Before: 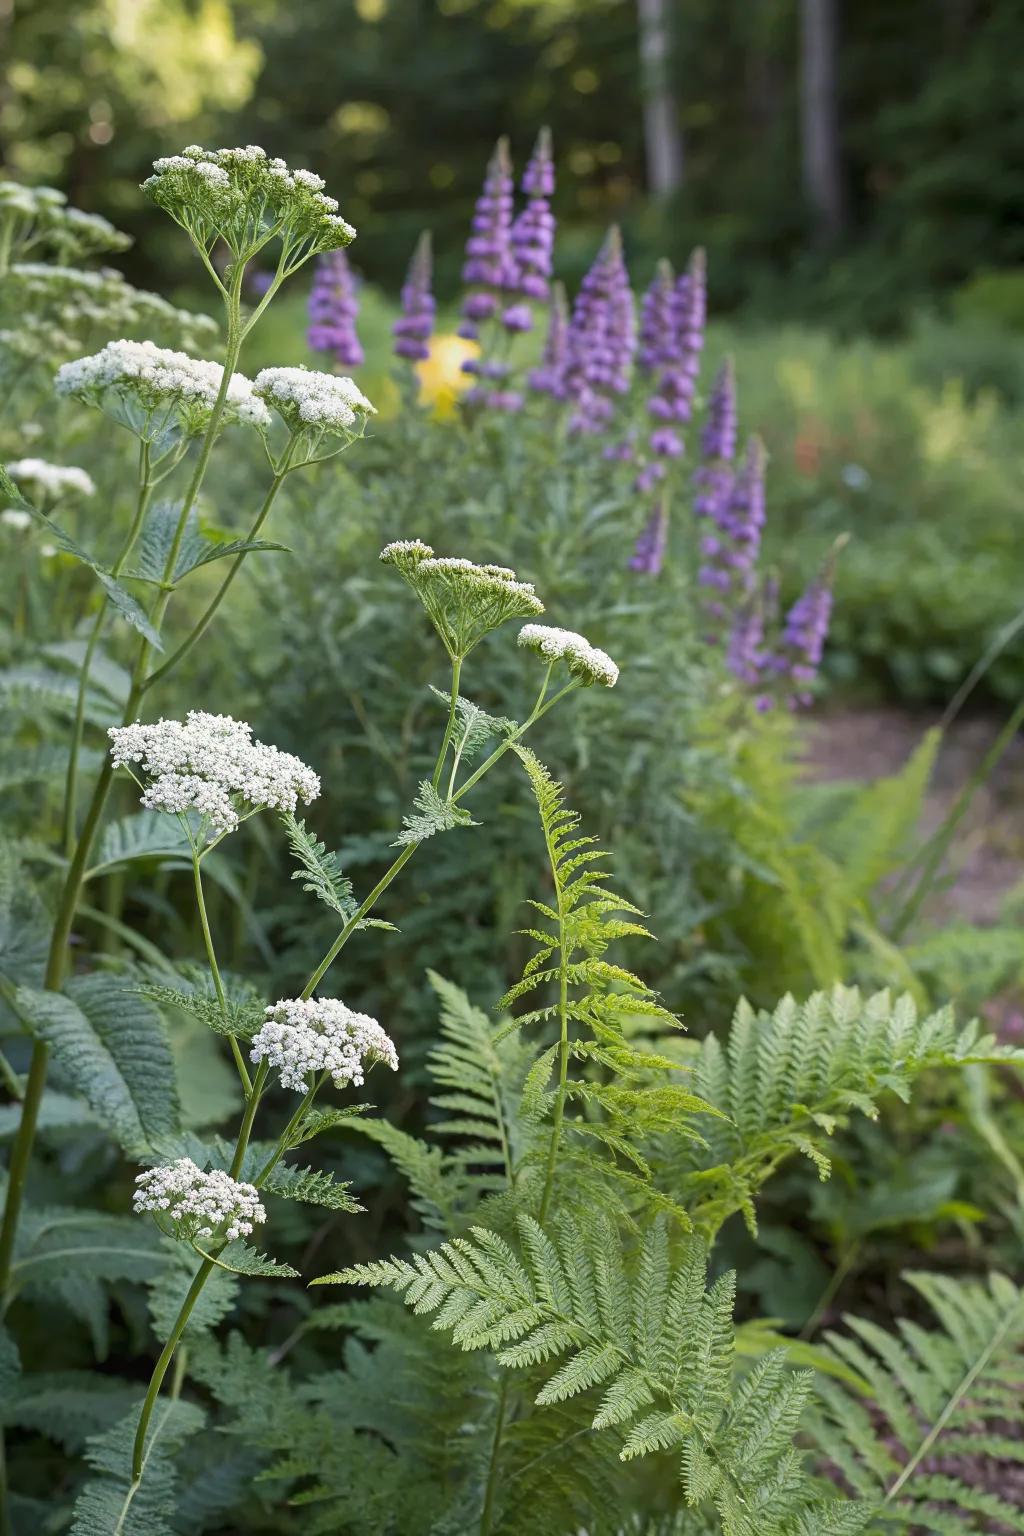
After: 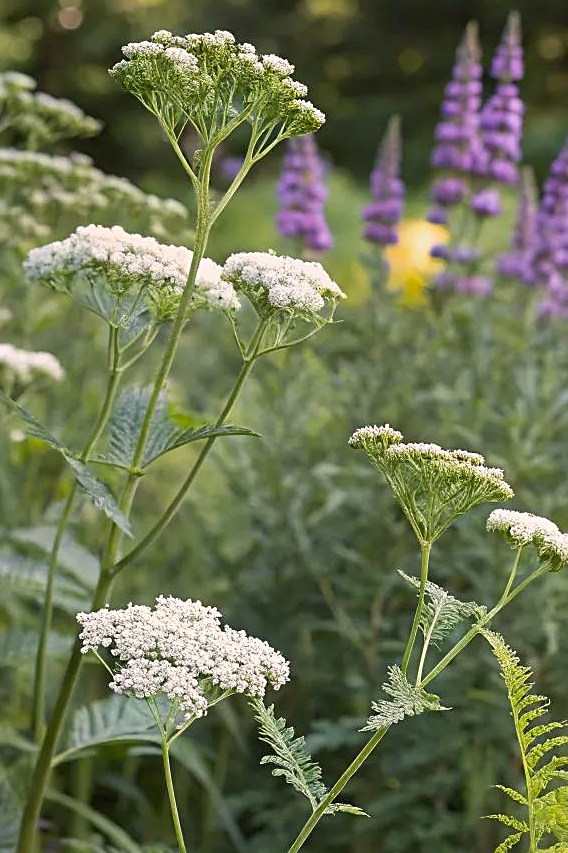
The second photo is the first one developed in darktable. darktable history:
color correction: highlights a* 5.91, highlights b* 4.74
crop and rotate: left 3.055%, top 7.505%, right 41.416%, bottom 36.903%
sharpen: on, module defaults
